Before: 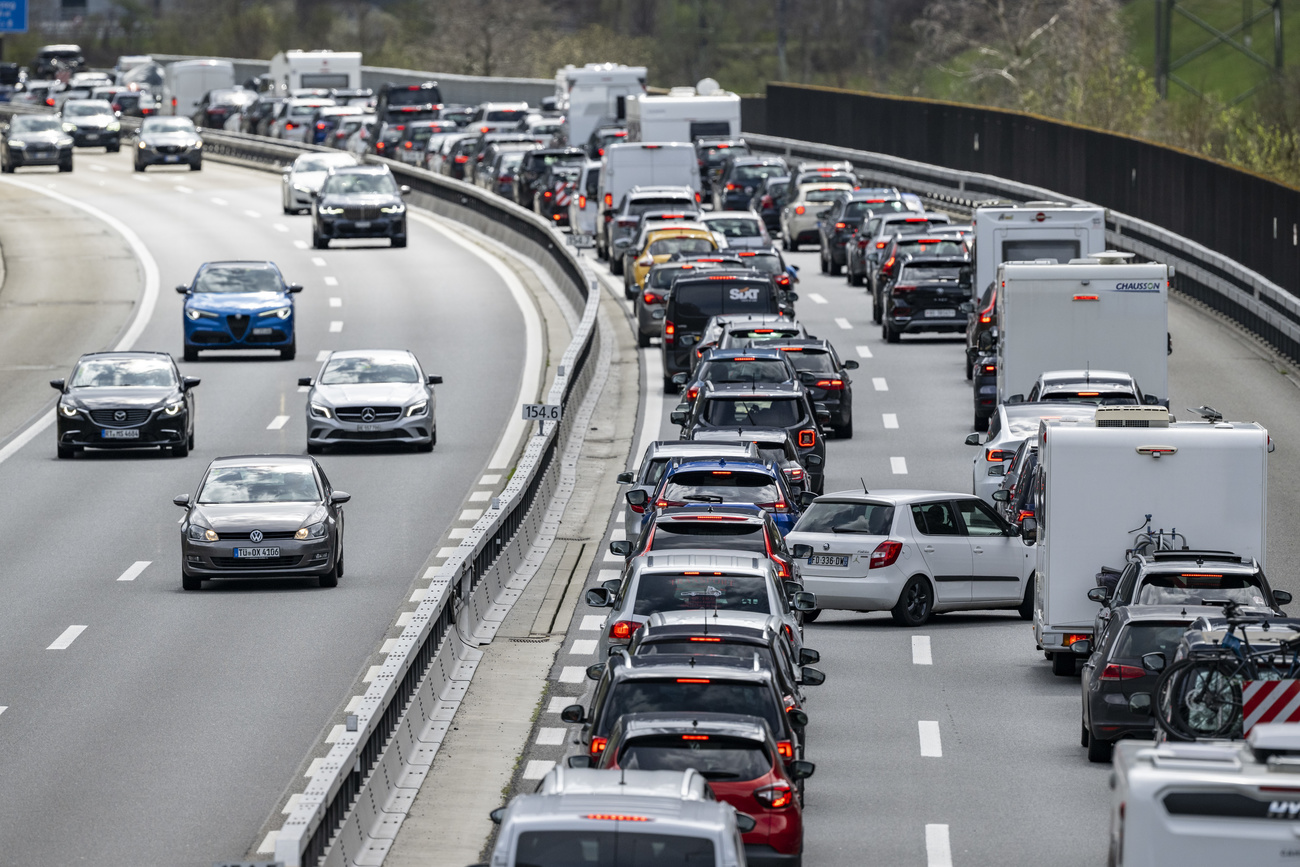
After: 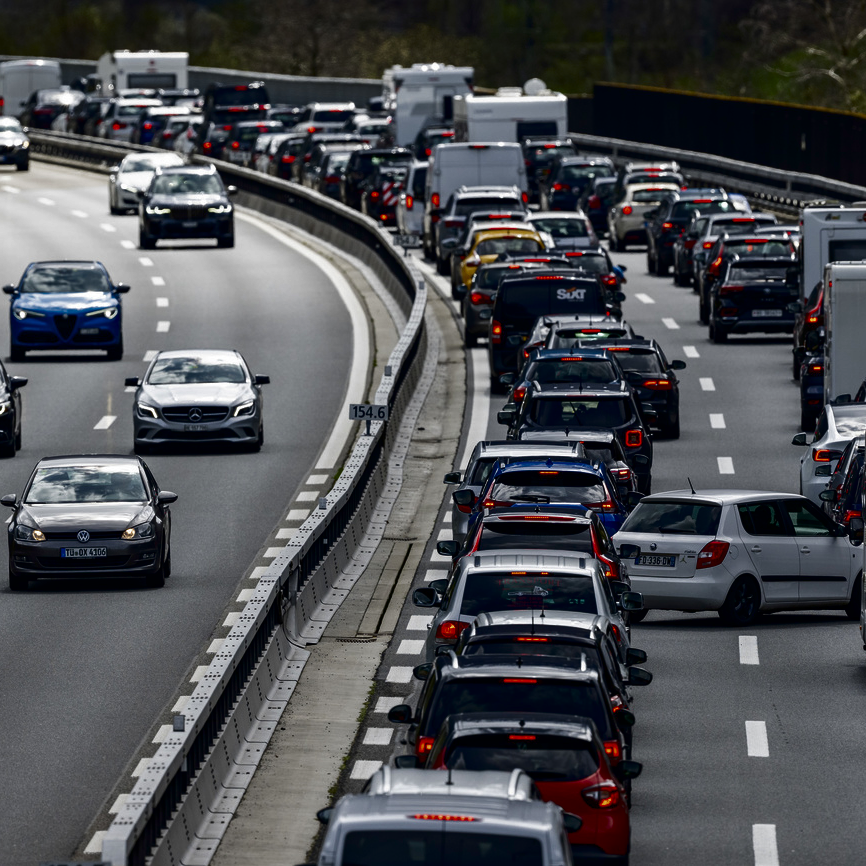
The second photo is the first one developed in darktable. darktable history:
crop and rotate: left 13.342%, right 19.991%
contrast brightness saturation: contrast 0.09, brightness -0.59, saturation 0.17
